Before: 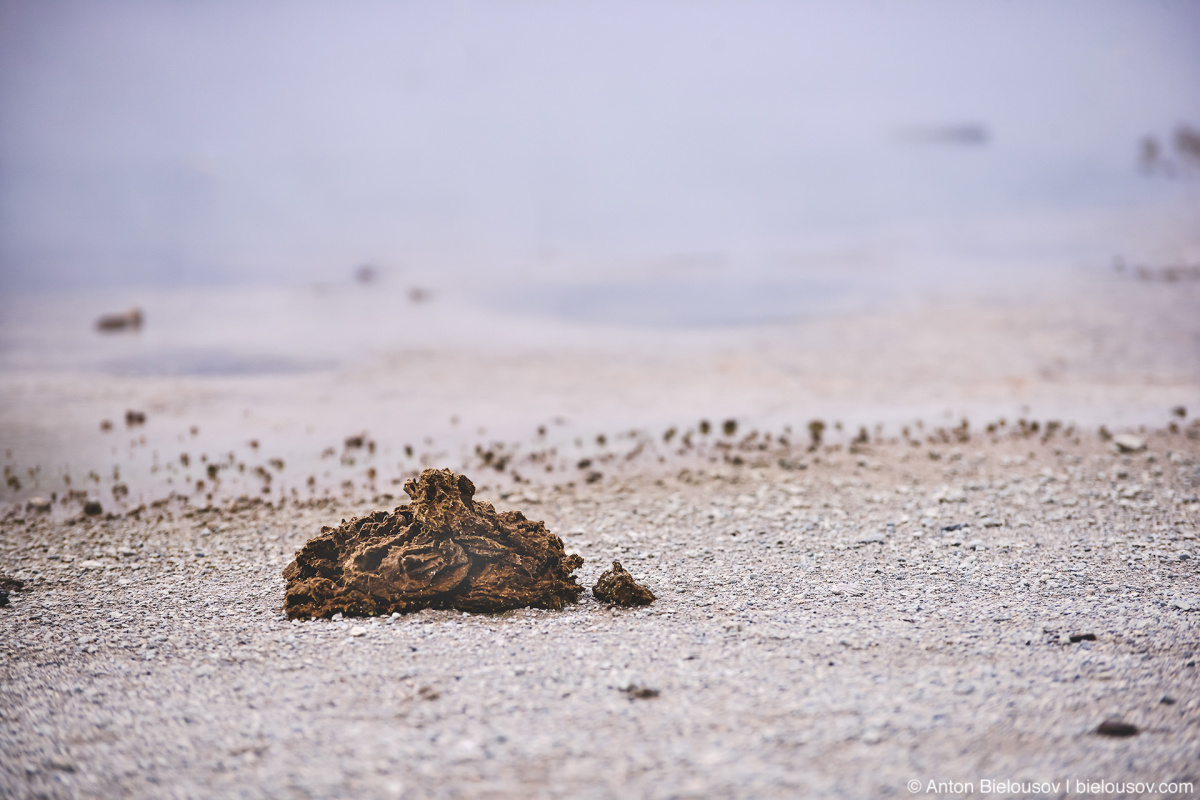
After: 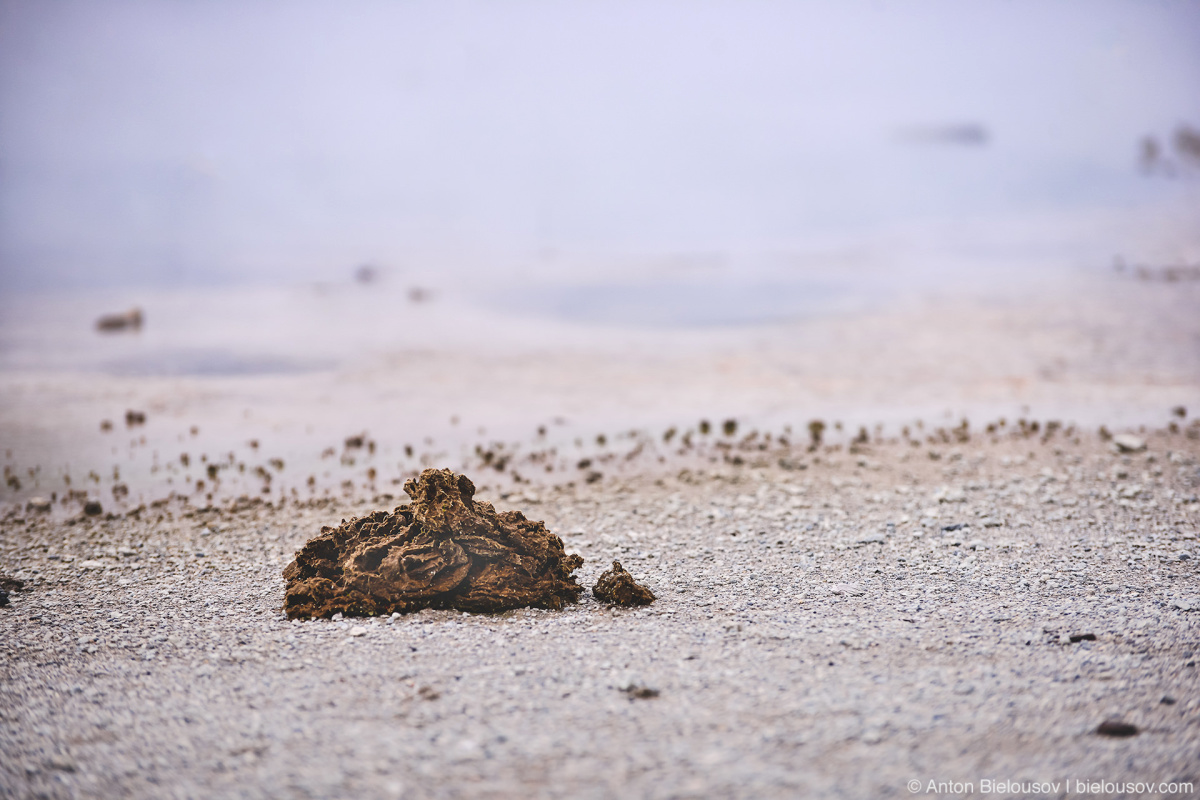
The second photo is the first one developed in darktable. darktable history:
graduated density: rotation -180°, offset 27.42
exposure: exposure 0.2 EV, compensate highlight preservation false
